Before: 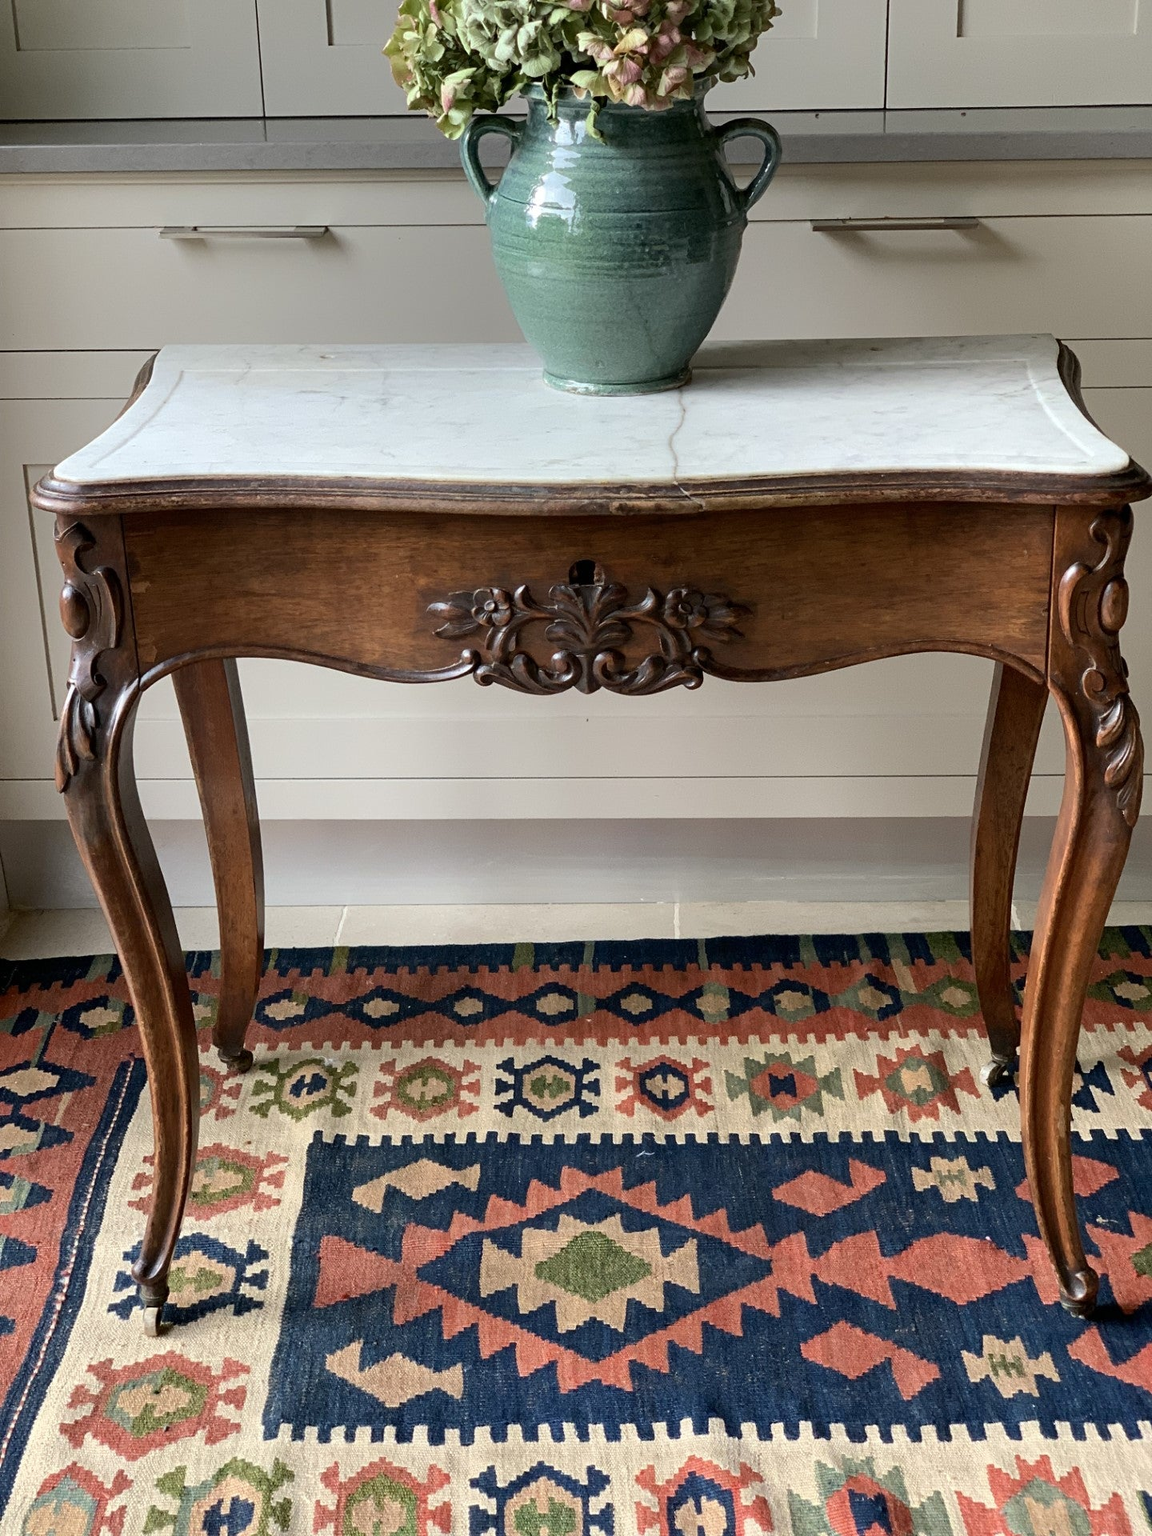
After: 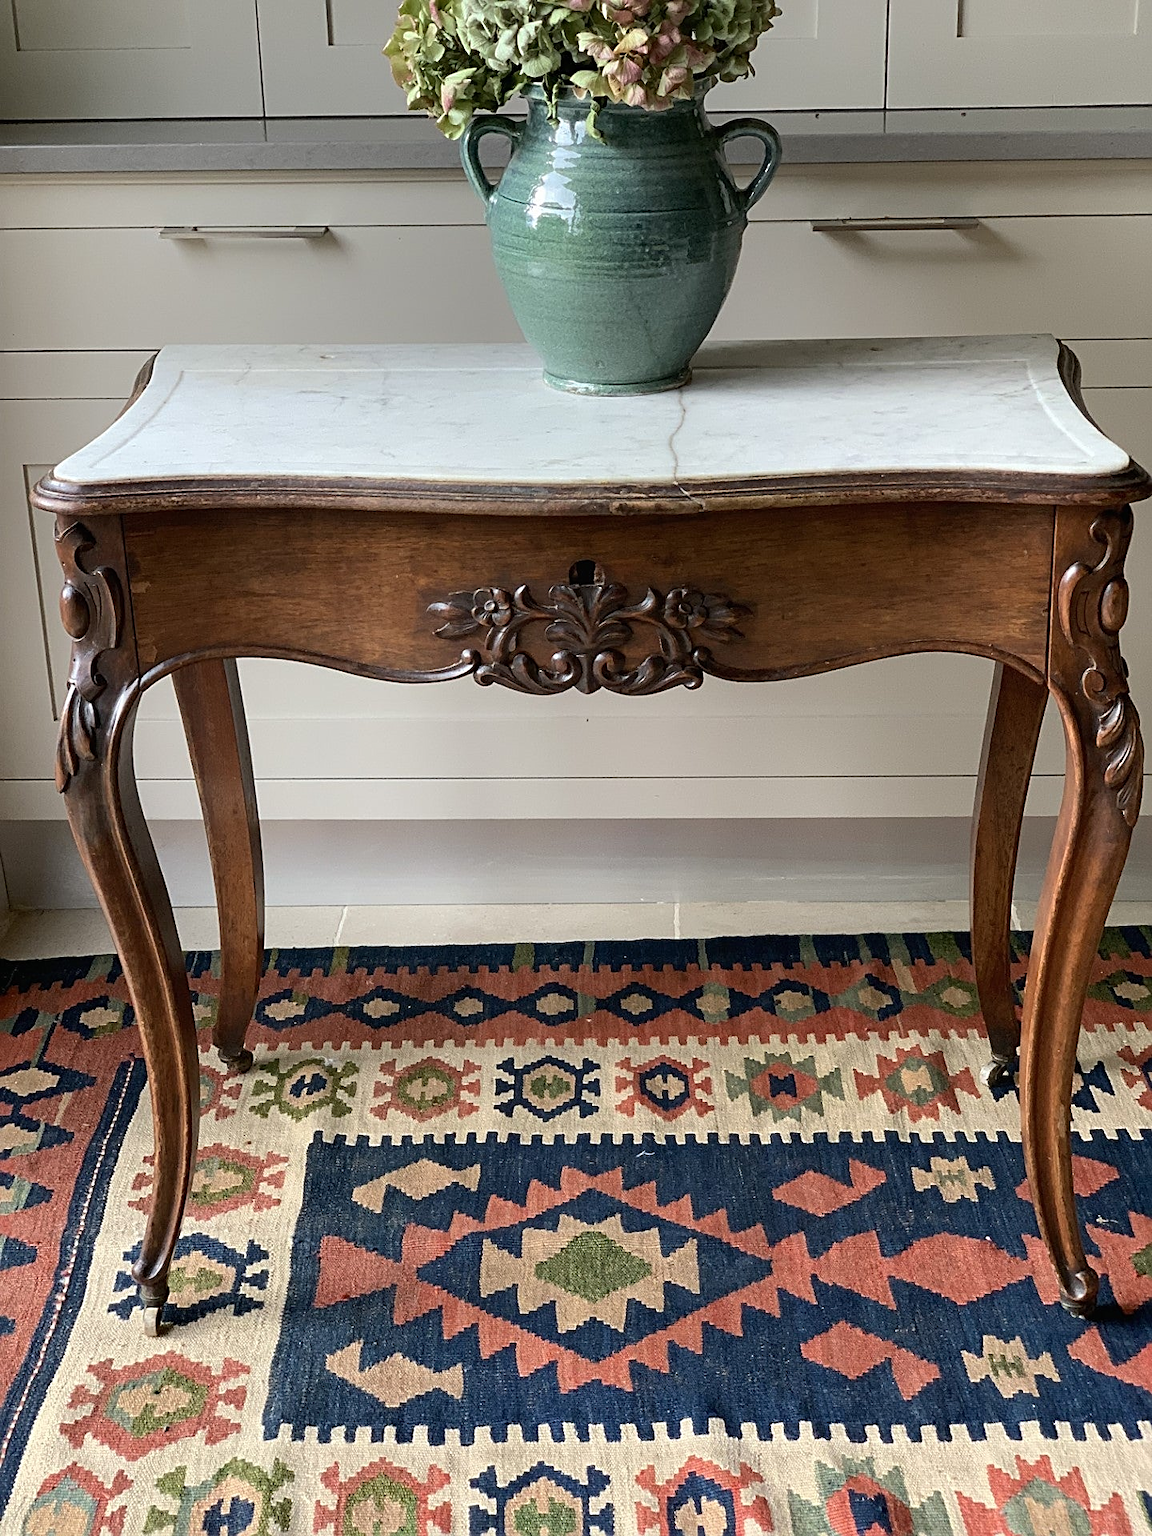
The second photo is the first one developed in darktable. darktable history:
local contrast: mode bilateral grid, contrast 99, coarseness 99, detail 92%, midtone range 0.2
sharpen: on, module defaults
tone equalizer: on, module defaults
